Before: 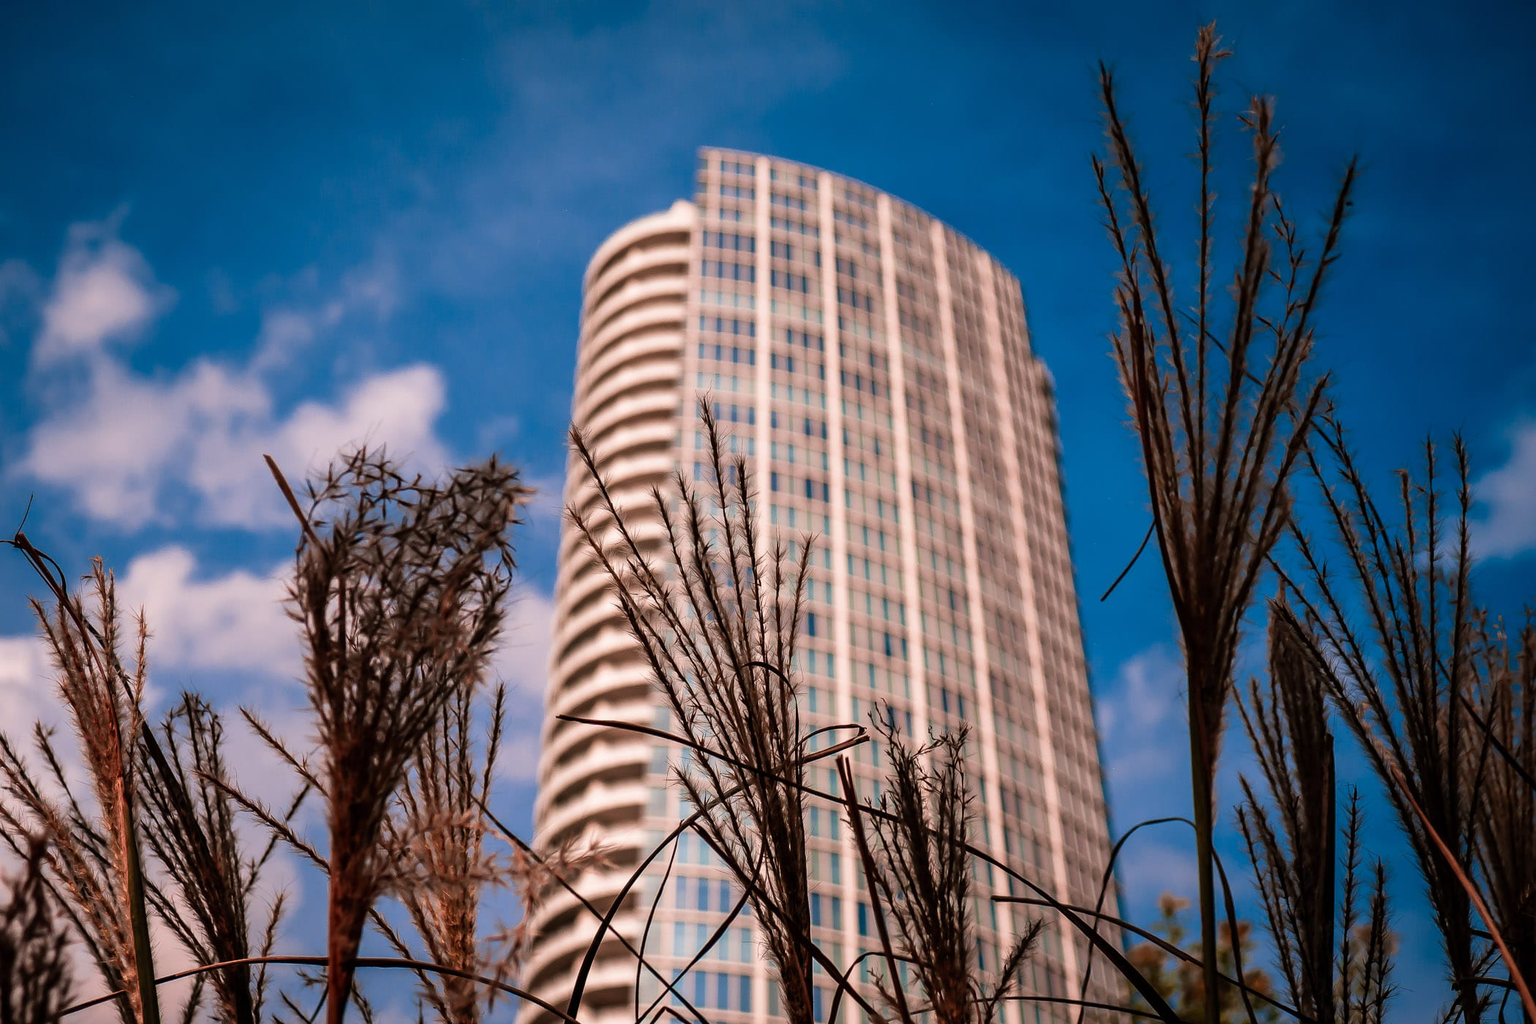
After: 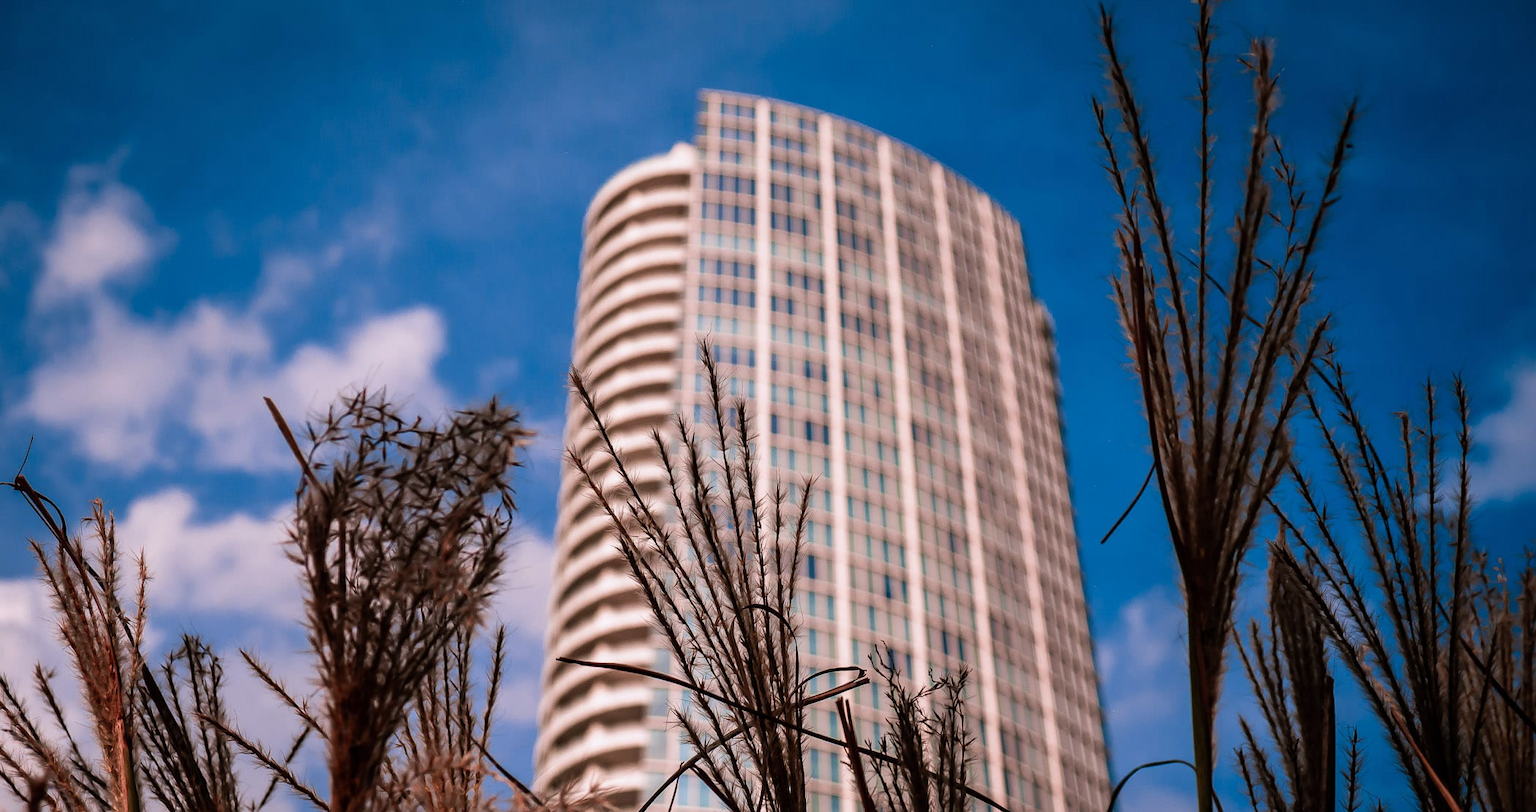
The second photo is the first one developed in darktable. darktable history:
crop and rotate: top 5.667%, bottom 14.937%
white balance: red 0.976, blue 1.04
